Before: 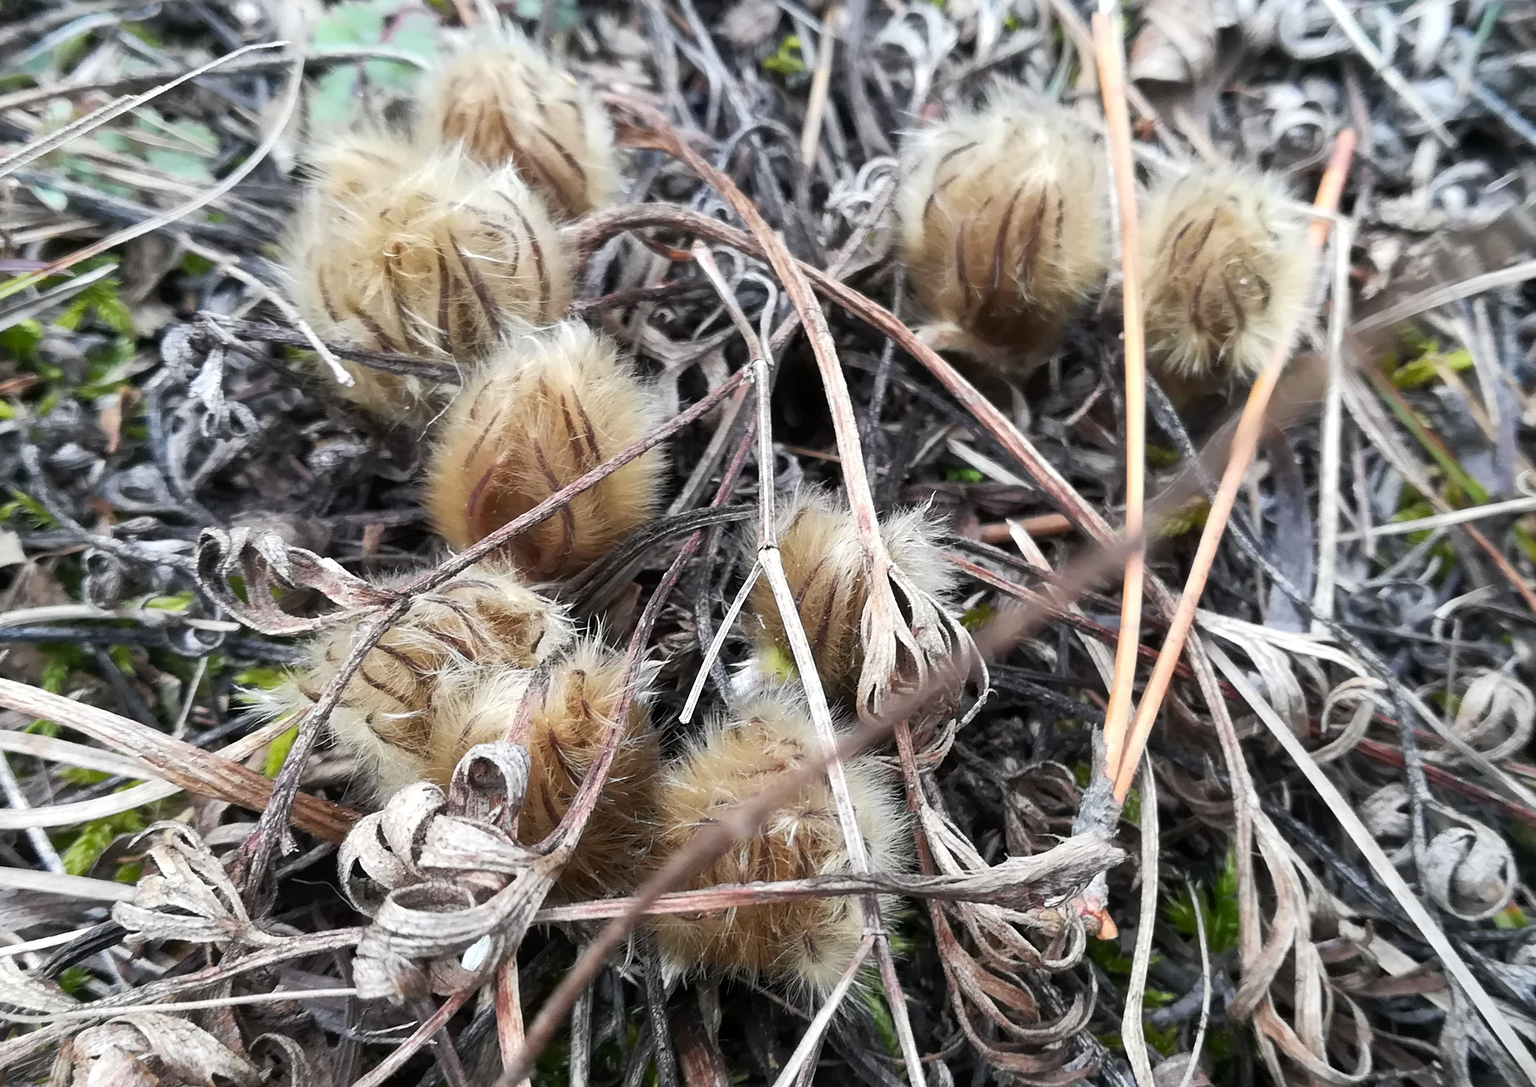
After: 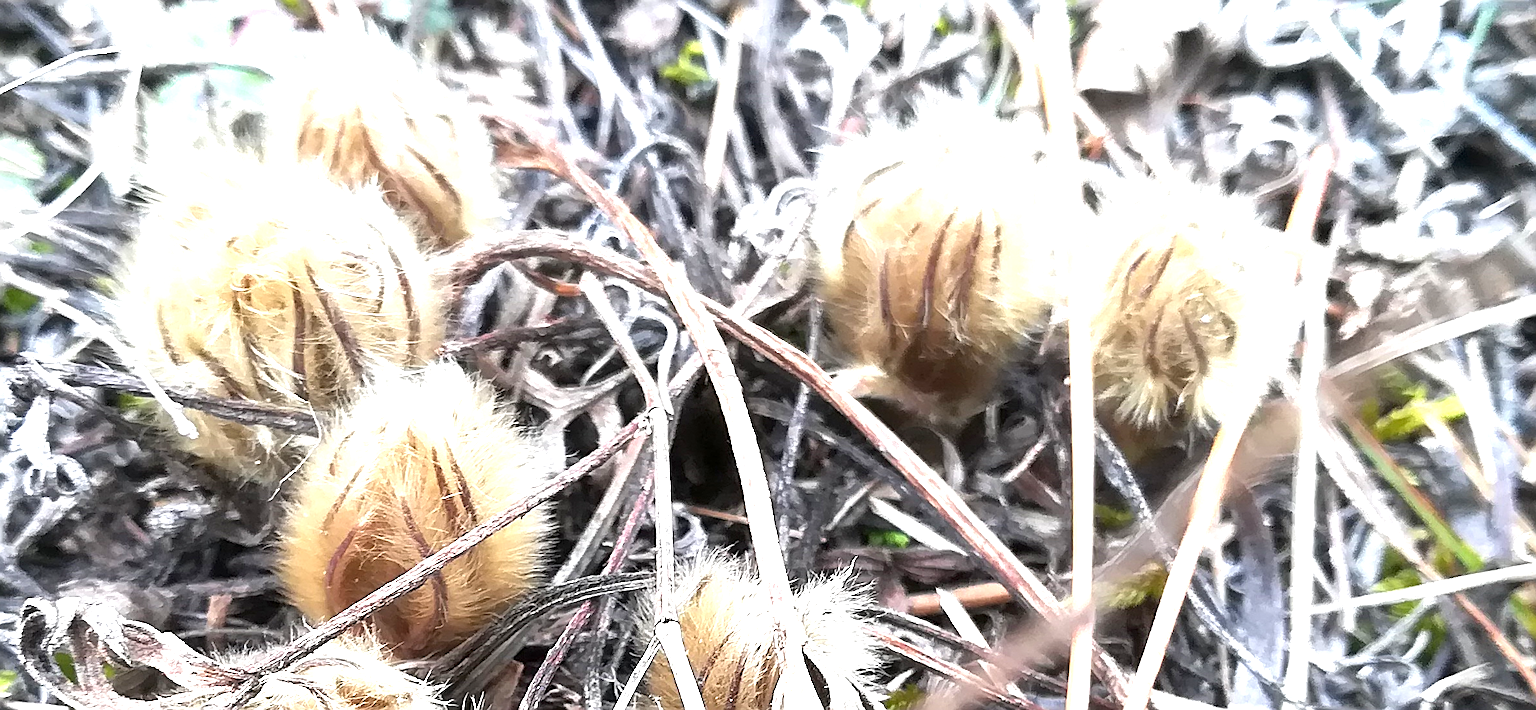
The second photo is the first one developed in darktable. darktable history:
exposure: exposure 1.24 EV, compensate highlight preservation false
sharpen: amount 0.907
crop and rotate: left 11.71%, bottom 42.308%
